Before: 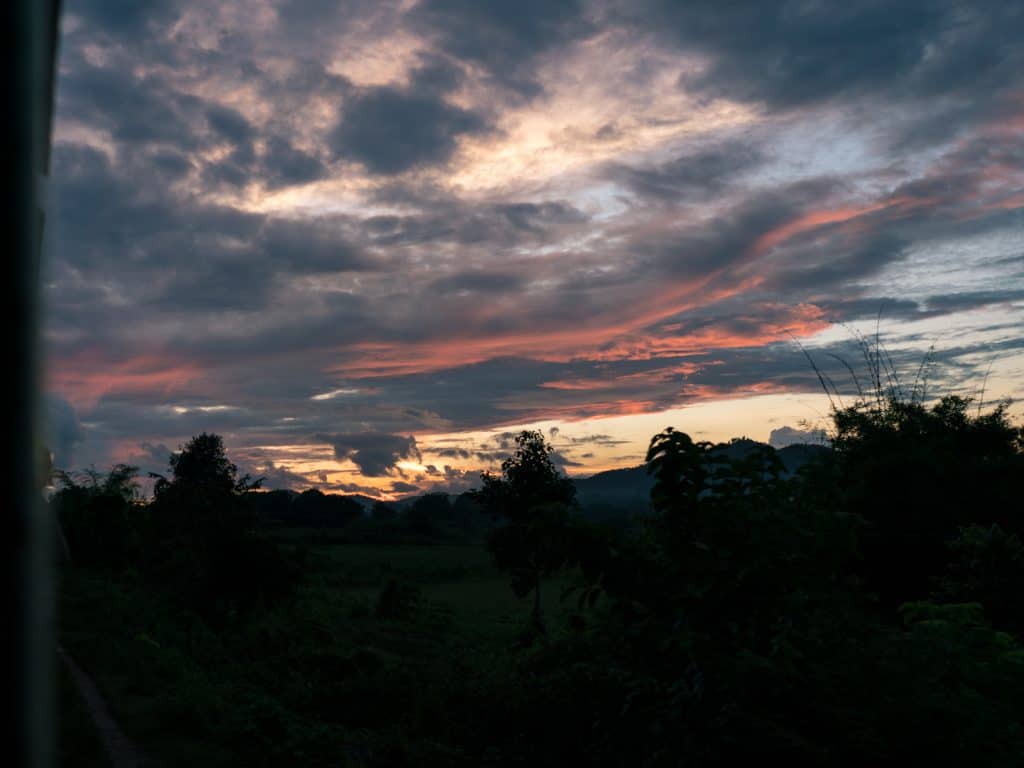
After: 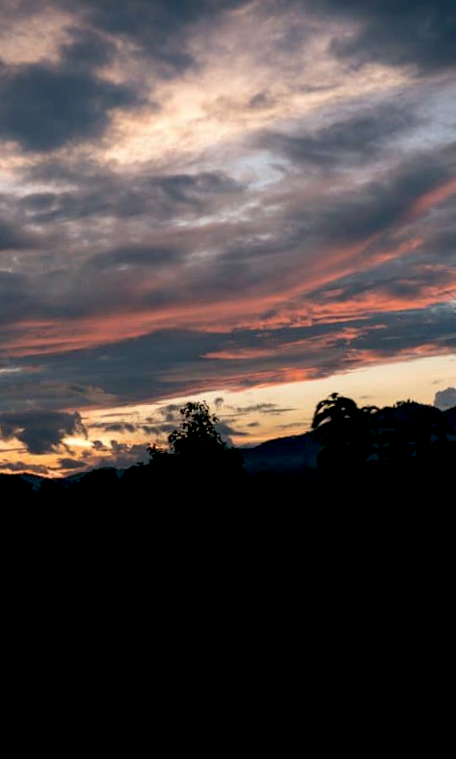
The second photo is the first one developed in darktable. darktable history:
vignetting: saturation 0, unbound false
crop: left 33.452%, top 6.025%, right 23.155%
rotate and perspective: rotation -2.29°, automatic cropping off
exposure: black level correction 0.011, compensate highlight preservation false
